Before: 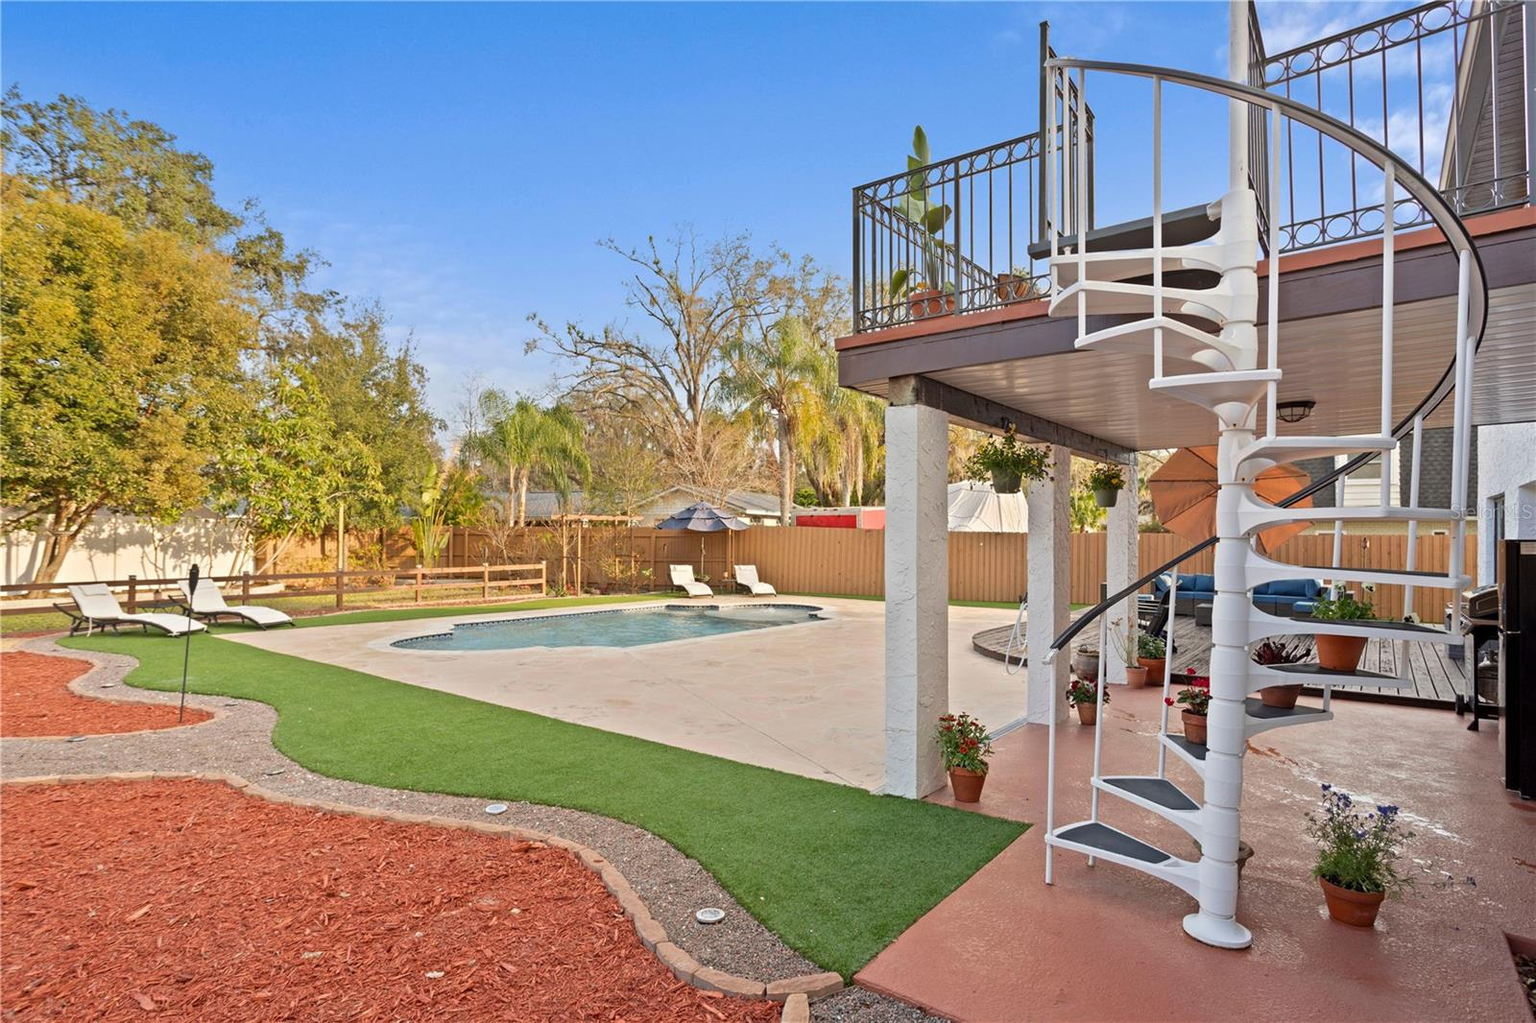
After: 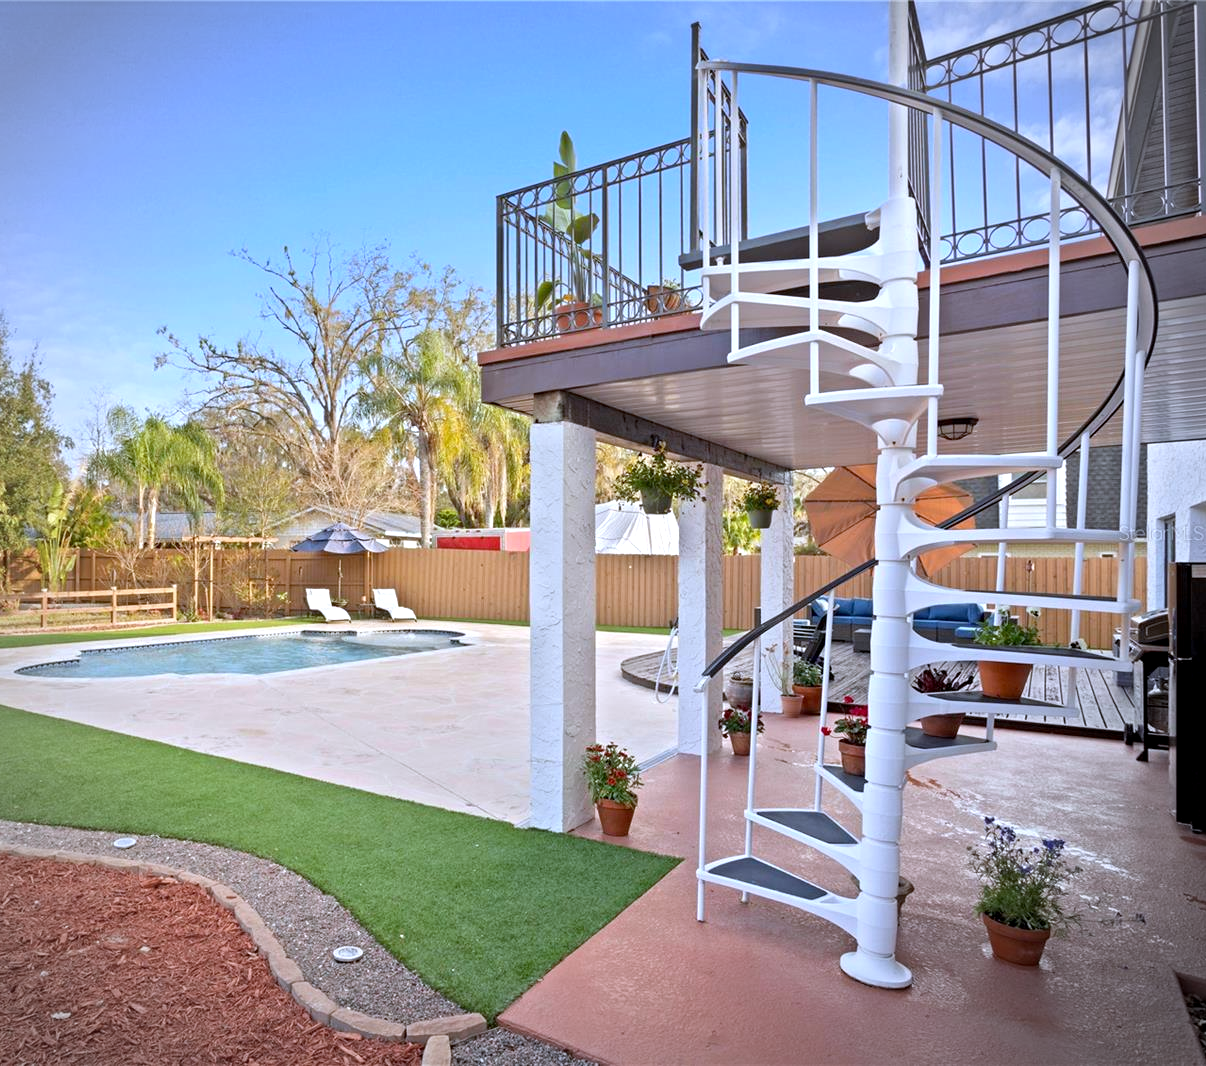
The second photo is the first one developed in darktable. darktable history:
crop and rotate: left 24.6%
exposure: black level correction 0.003, exposure 0.383 EV, compensate highlight preservation false
vignetting: automatic ratio true
white balance: red 0.948, green 1.02, blue 1.176
